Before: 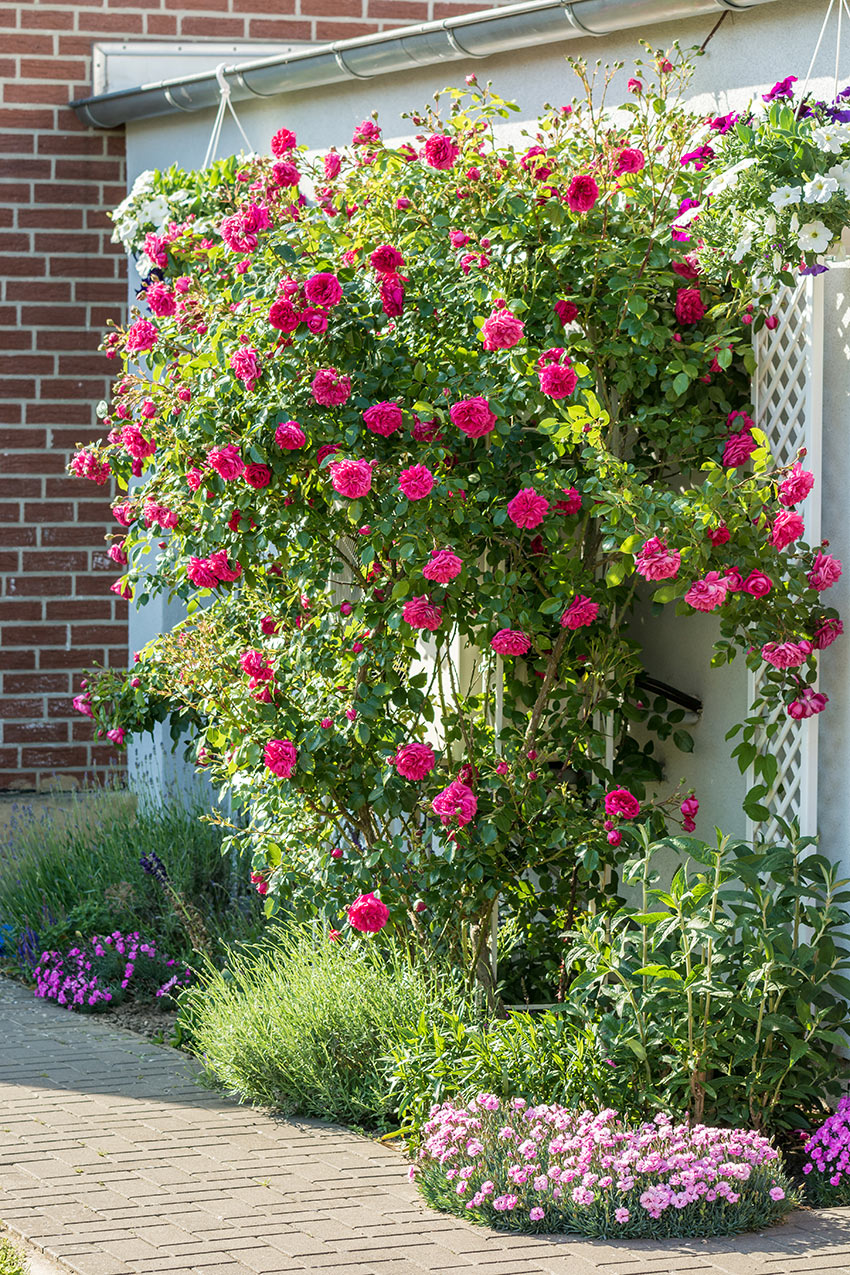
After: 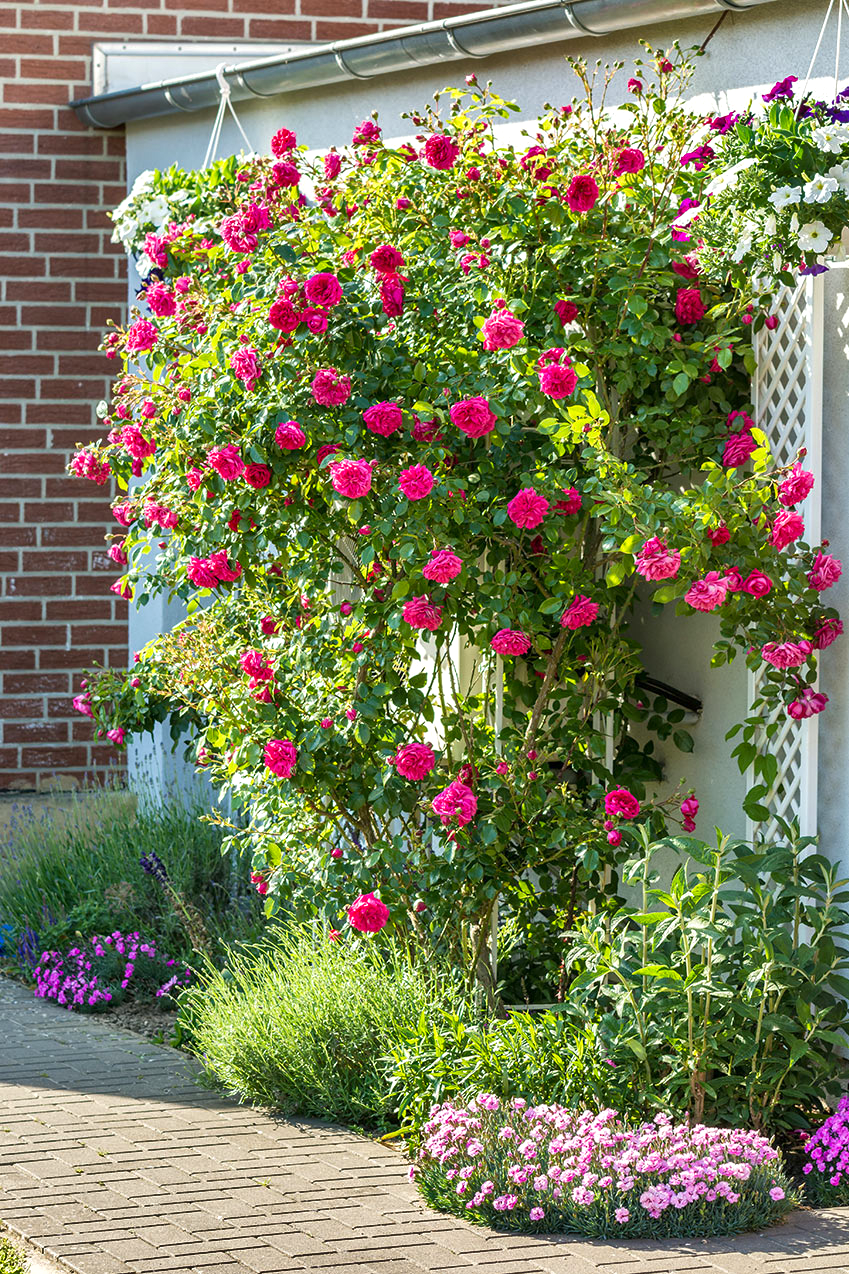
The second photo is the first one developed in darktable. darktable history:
shadows and highlights: white point adjustment -3.64, highlights -63.34, highlights color adjustment 42%, soften with gaussian
exposure: exposure 0.367 EV, compensate highlight preservation false
